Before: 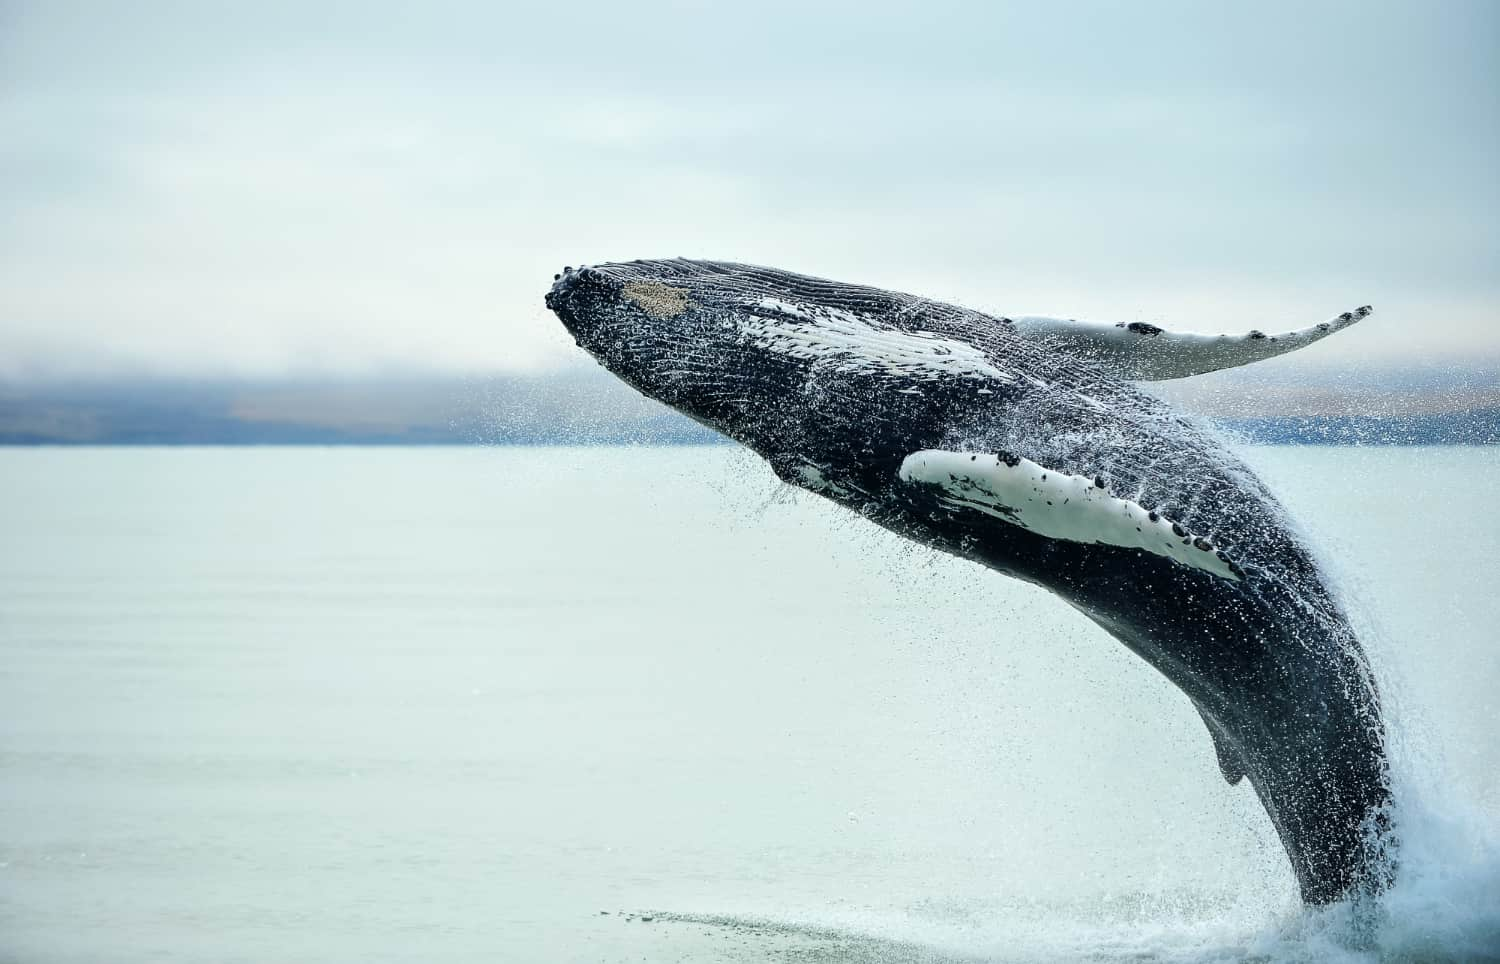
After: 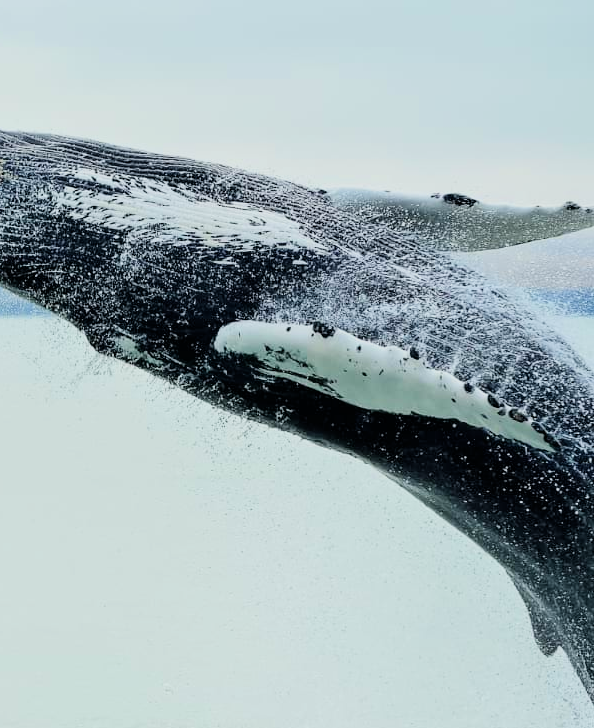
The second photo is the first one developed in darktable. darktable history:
exposure: exposure 0.559 EV, compensate highlight preservation false
crop: left 45.721%, top 13.393%, right 14.118%, bottom 10.01%
filmic rgb: black relative exposure -7.48 EV, white relative exposure 4.83 EV, hardness 3.4, color science v6 (2022)
